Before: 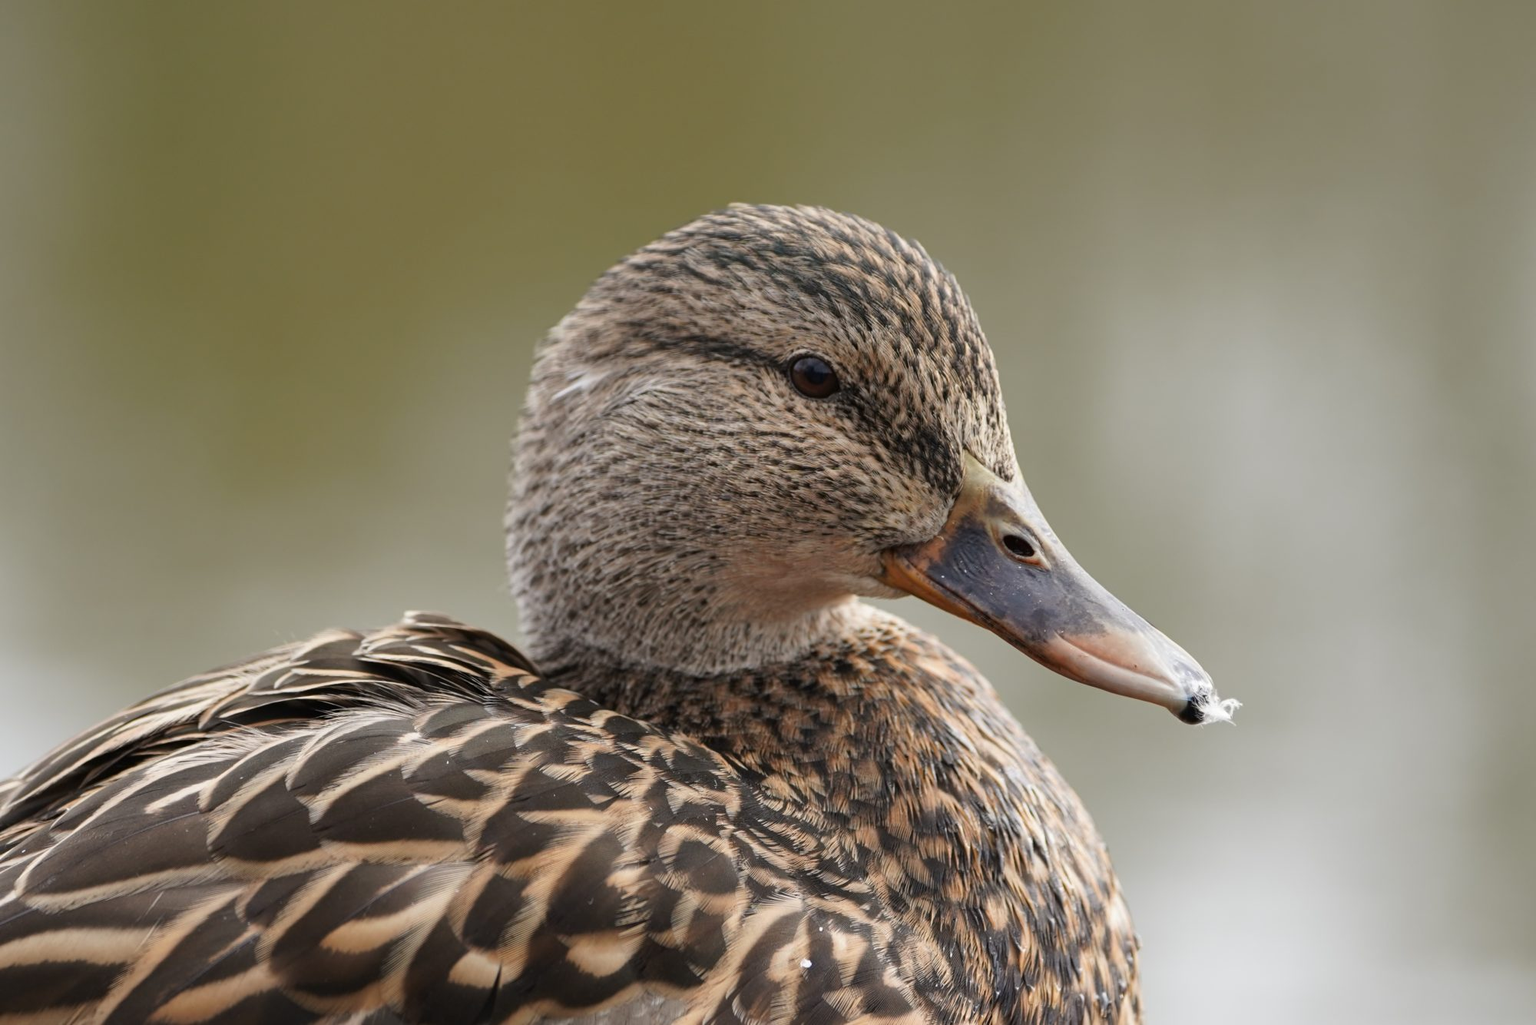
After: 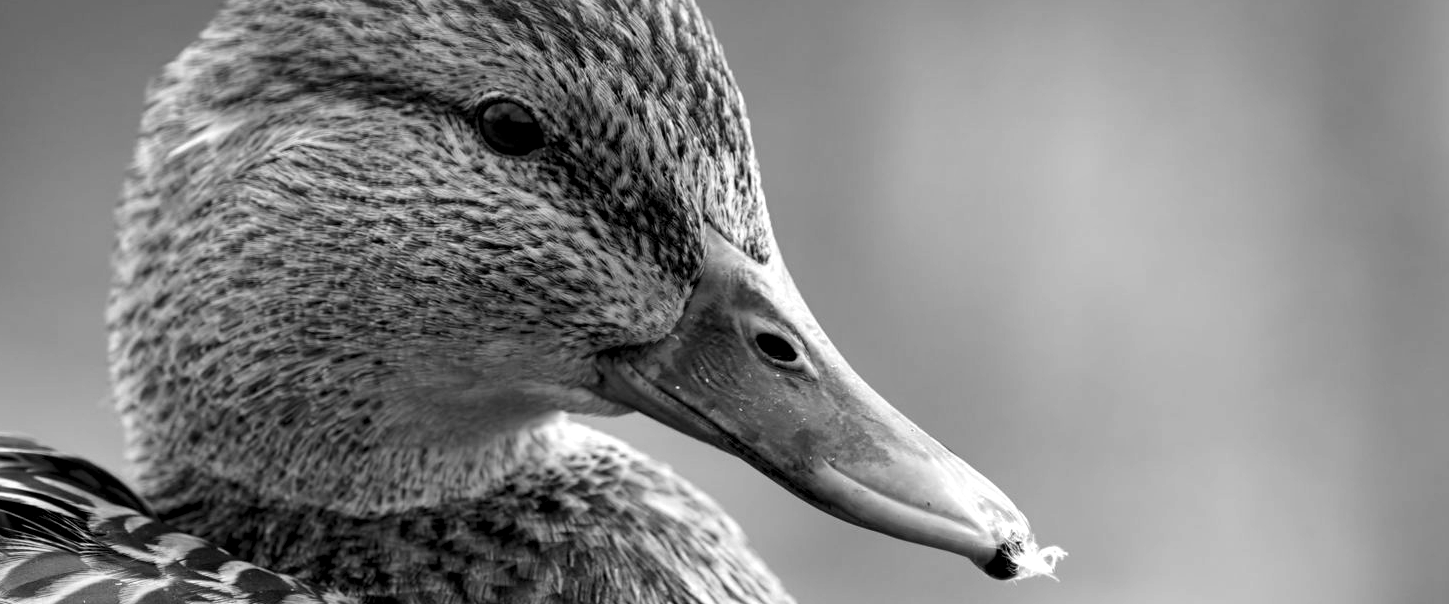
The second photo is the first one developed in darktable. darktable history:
crop and rotate: left 27.507%, top 27.272%, bottom 27.434%
color calibration: output gray [0.22, 0.42, 0.37, 0], illuminant as shot in camera, x 0.377, y 0.393, temperature 4181.54 K
local contrast: highlights 143%, shadows 152%, detail 139%, midtone range 0.261
